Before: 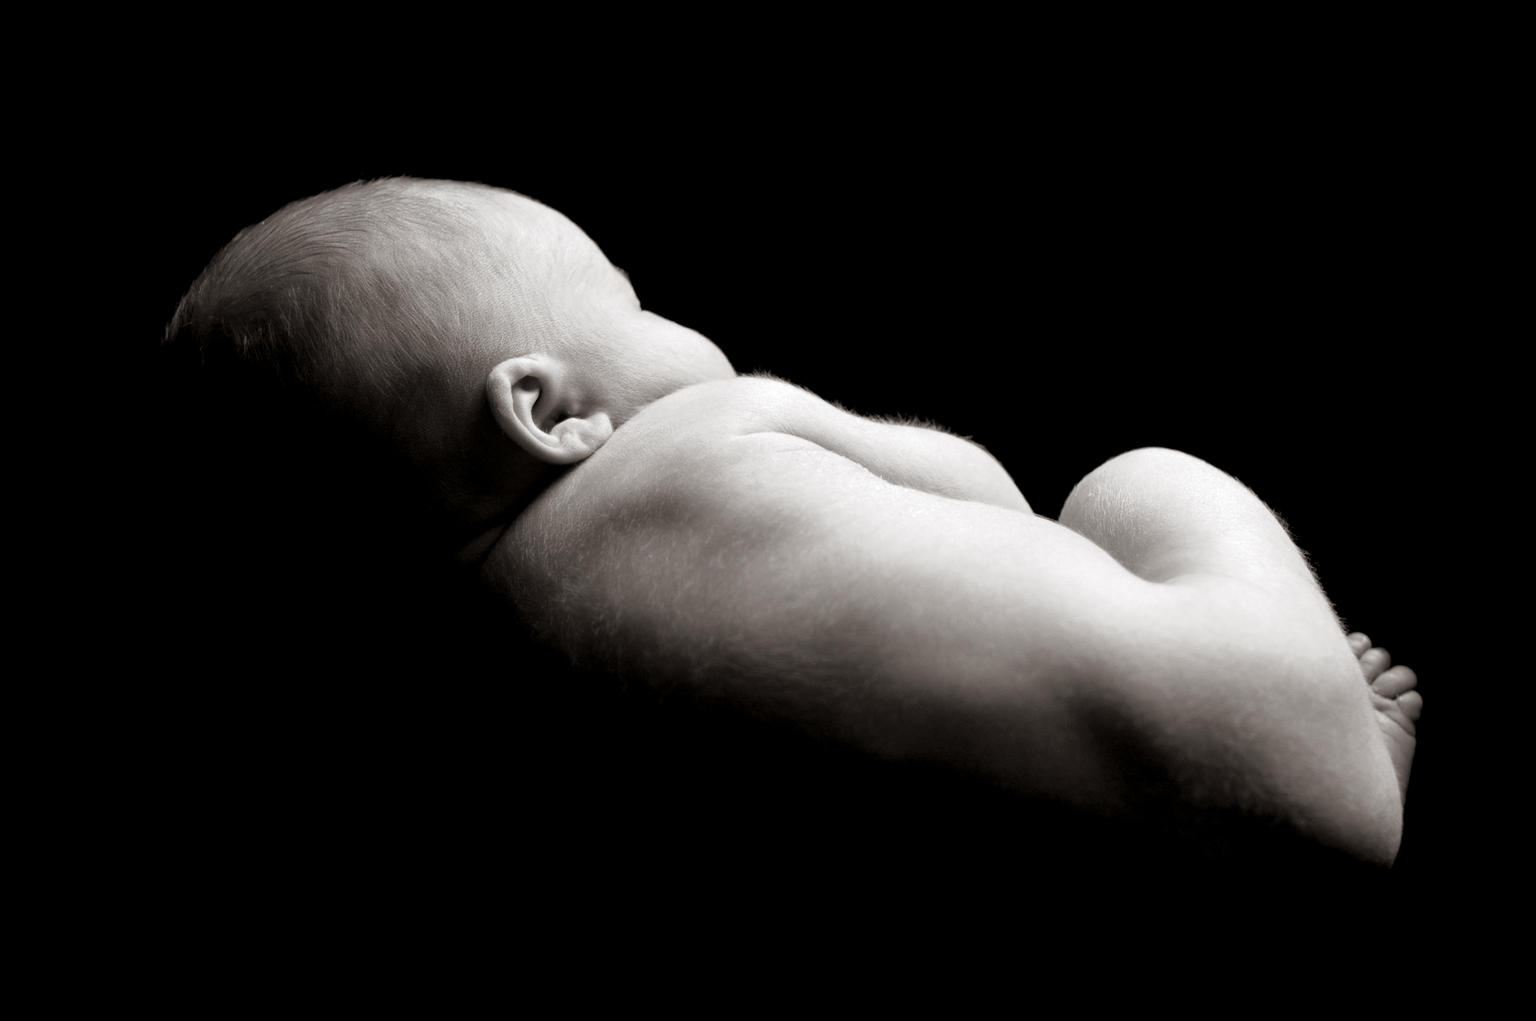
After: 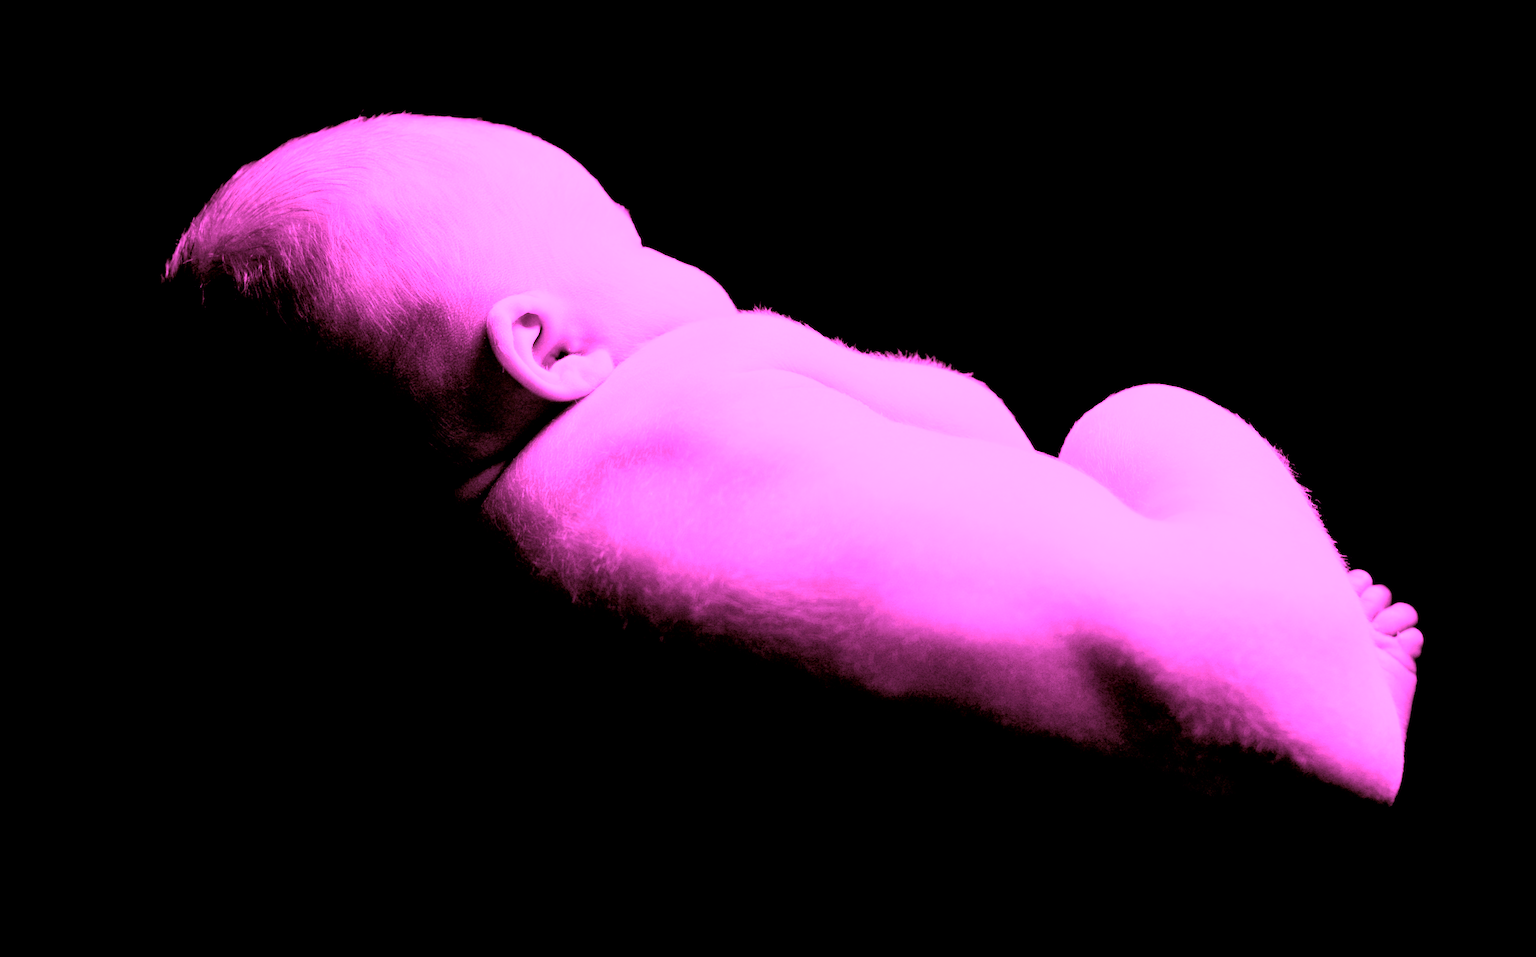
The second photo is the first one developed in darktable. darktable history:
crop and rotate: top 6.25%
color balance rgb: perceptual brilliance grading › global brilliance -48.39%
white balance: red 8, blue 8
local contrast: mode bilateral grid, contrast 20, coarseness 50, detail 120%, midtone range 0.2
